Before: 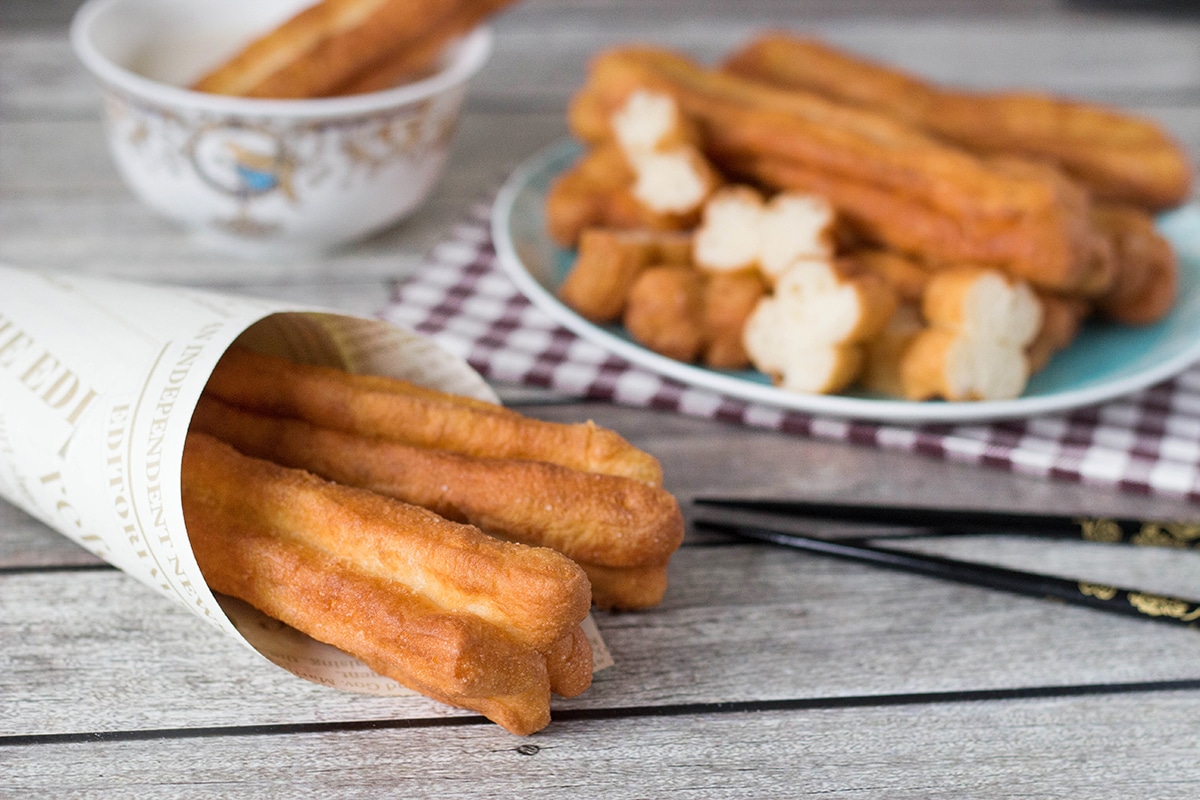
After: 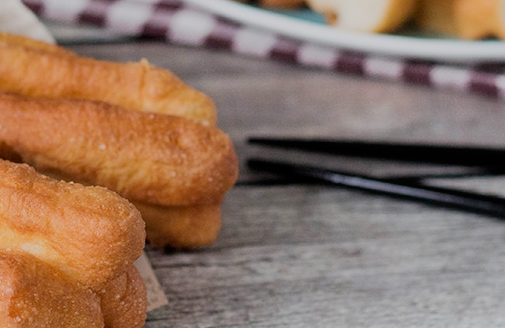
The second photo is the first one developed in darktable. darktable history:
filmic rgb: black relative exposure -7.65 EV, white relative exposure 4.56 EV, hardness 3.61
crop: left 37.221%, top 45.169%, right 20.63%, bottom 13.777%
